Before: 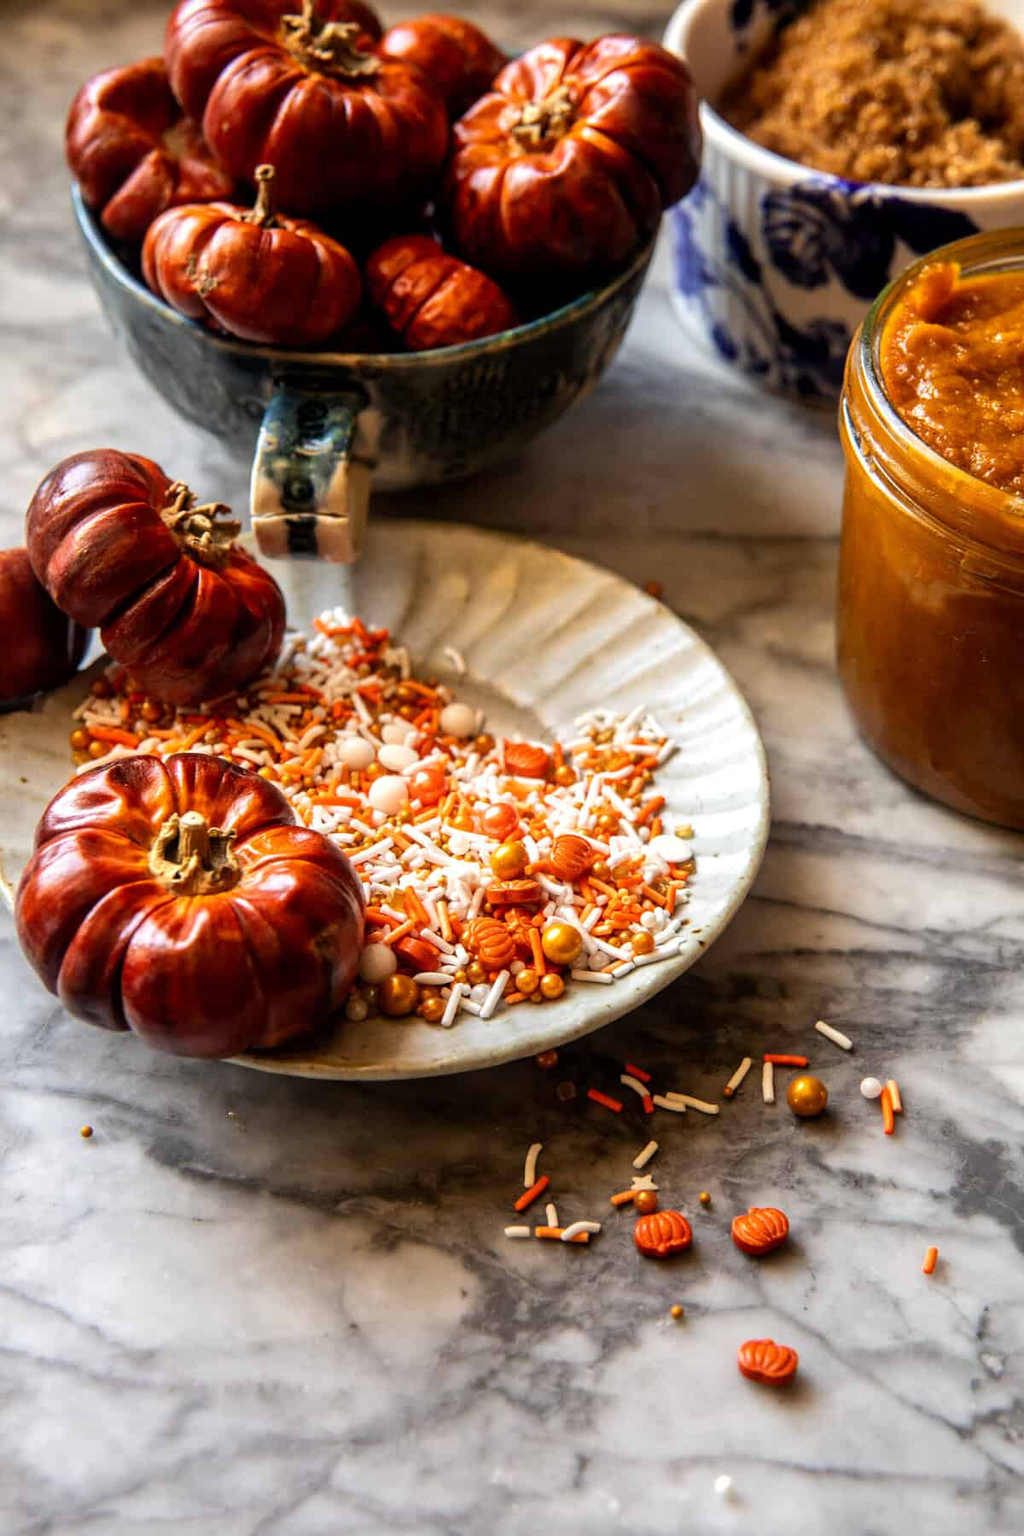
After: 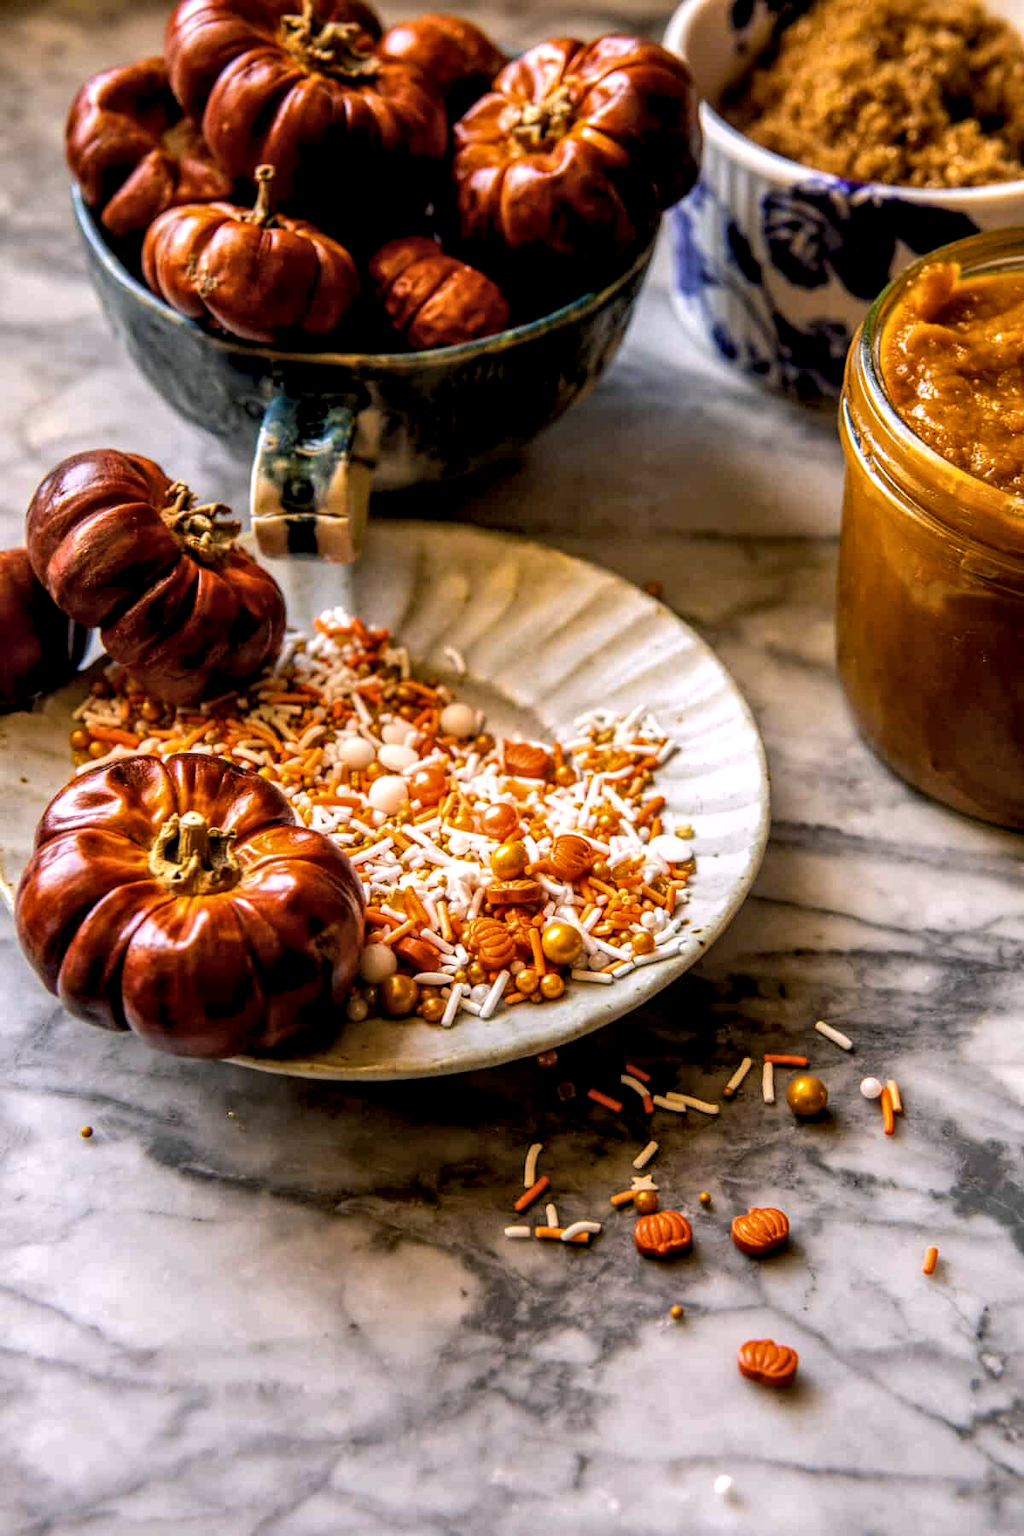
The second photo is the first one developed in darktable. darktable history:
color balance rgb: shadows lift › chroma 2%, shadows lift › hue 217.2°, power › chroma 0.25%, power › hue 60°, highlights gain › chroma 1.5%, highlights gain › hue 309.6°, global offset › luminance -0.5%, perceptual saturation grading › global saturation 15%, global vibrance 20%
local contrast: detail 130%
color contrast: green-magenta contrast 0.84, blue-yellow contrast 0.86
